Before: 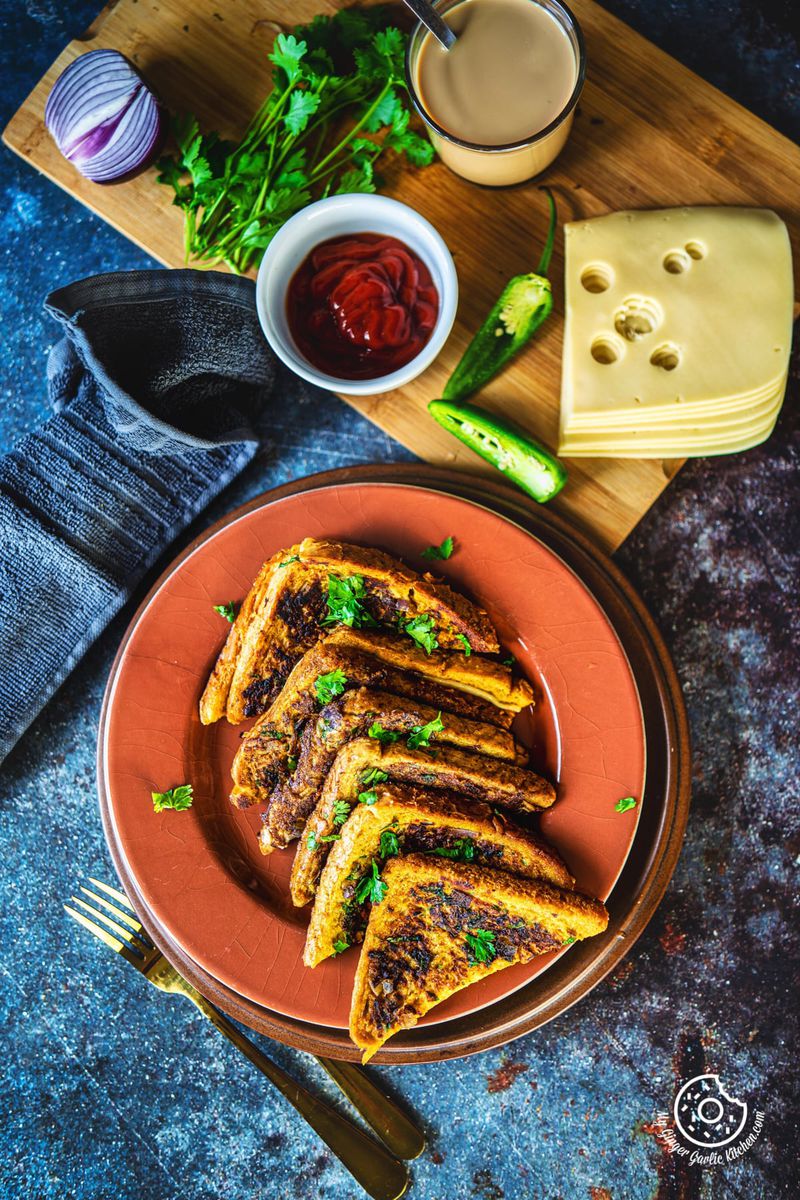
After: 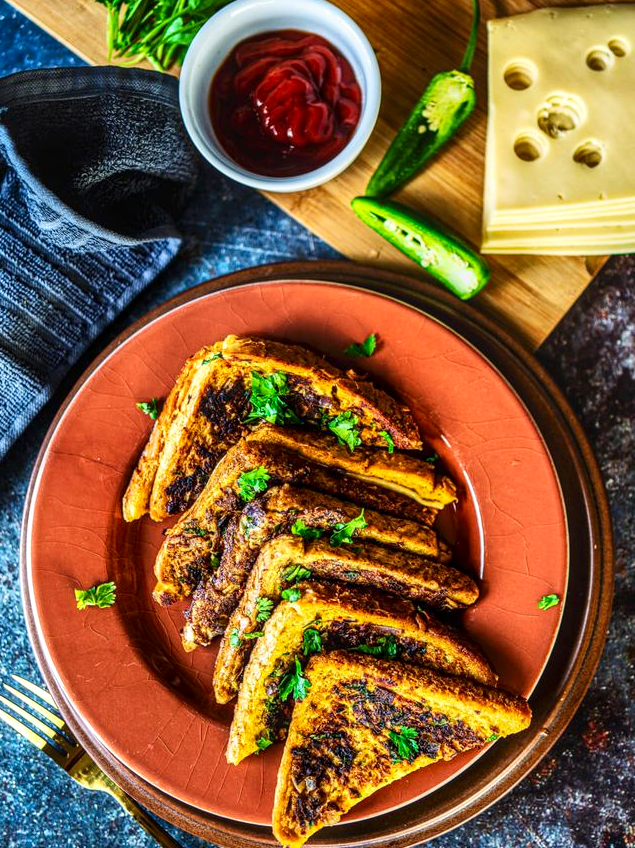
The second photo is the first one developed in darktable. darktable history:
local contrast: detail 130%
crop: left 9.712%, top 16.928%, right 10.845%, bottom 12.332%
contrast brightness saturation: contrast 0.15, brightness -0.01, saturation 0.1
